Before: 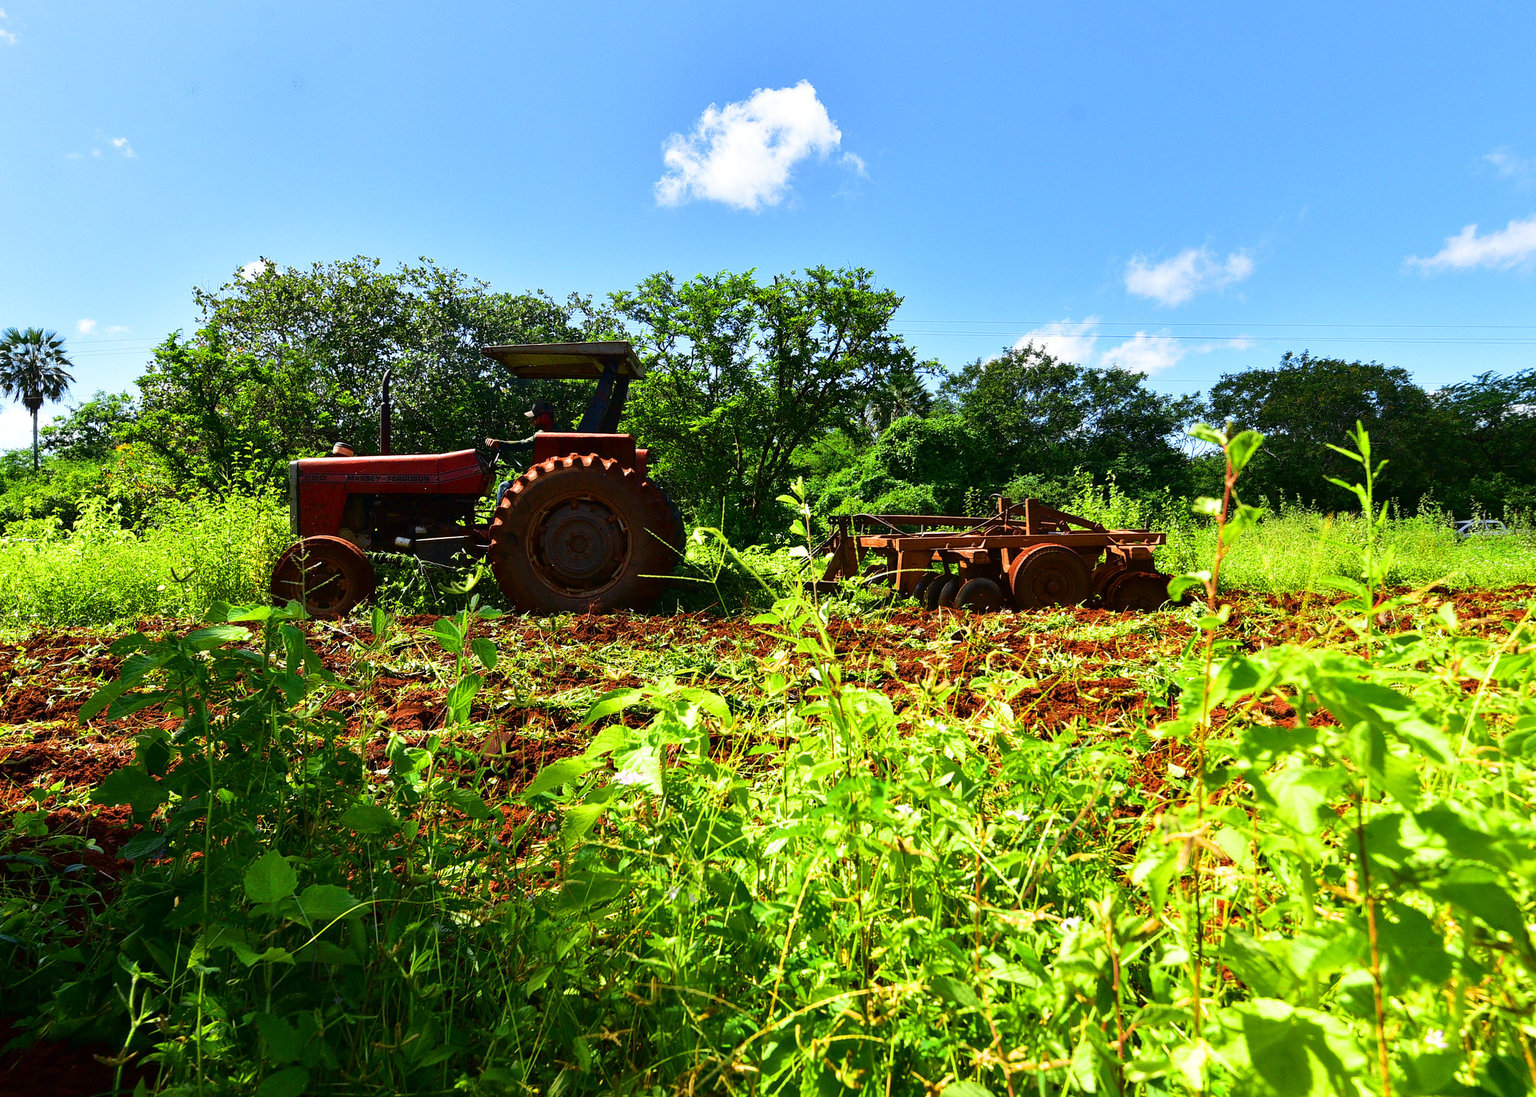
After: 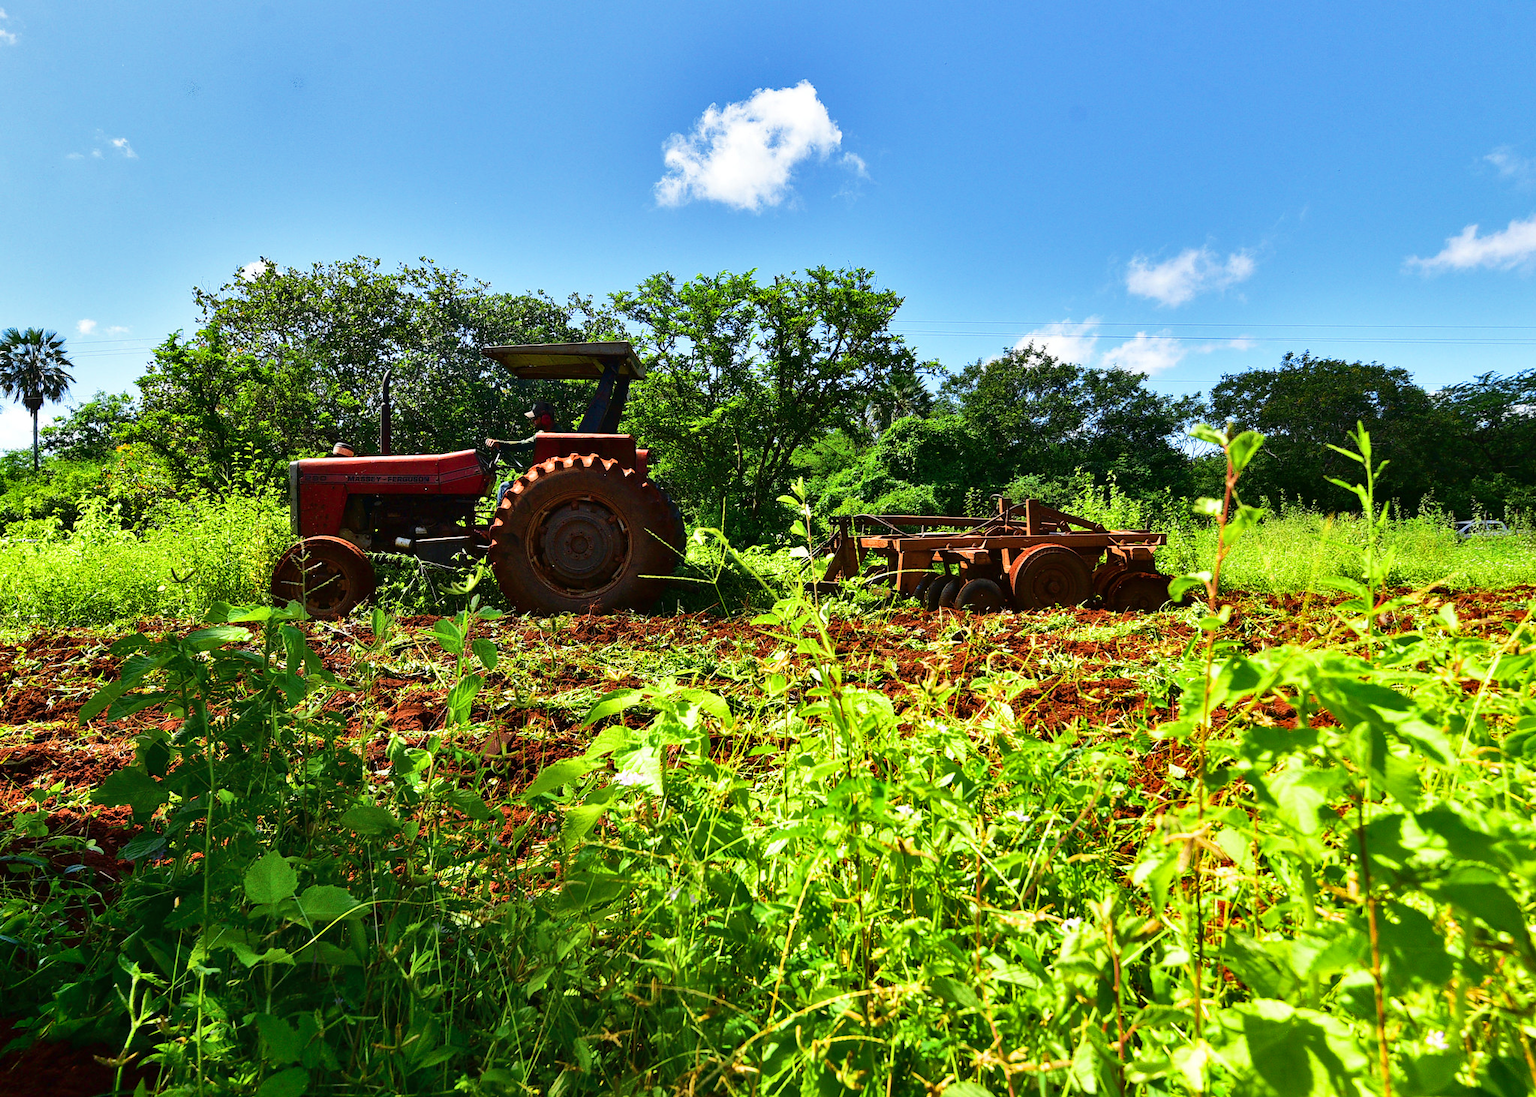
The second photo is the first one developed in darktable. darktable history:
color calibration: illuminant same as pipeline (D50), adaptation XYZ, x 0.346, y 0.358, temperature 5004.15 K
shadows and highlights: soften with gaussian
